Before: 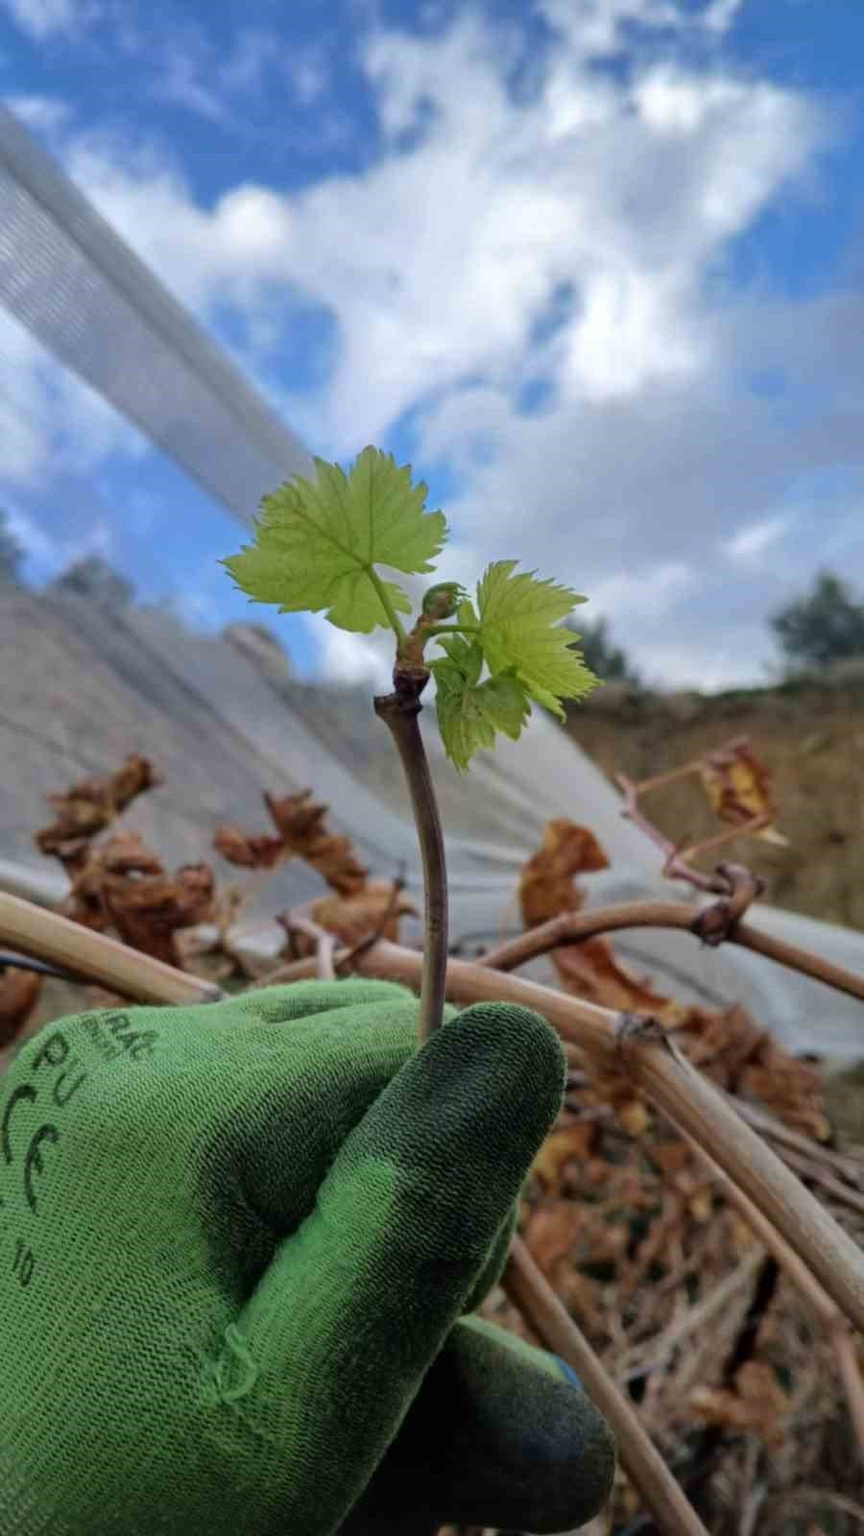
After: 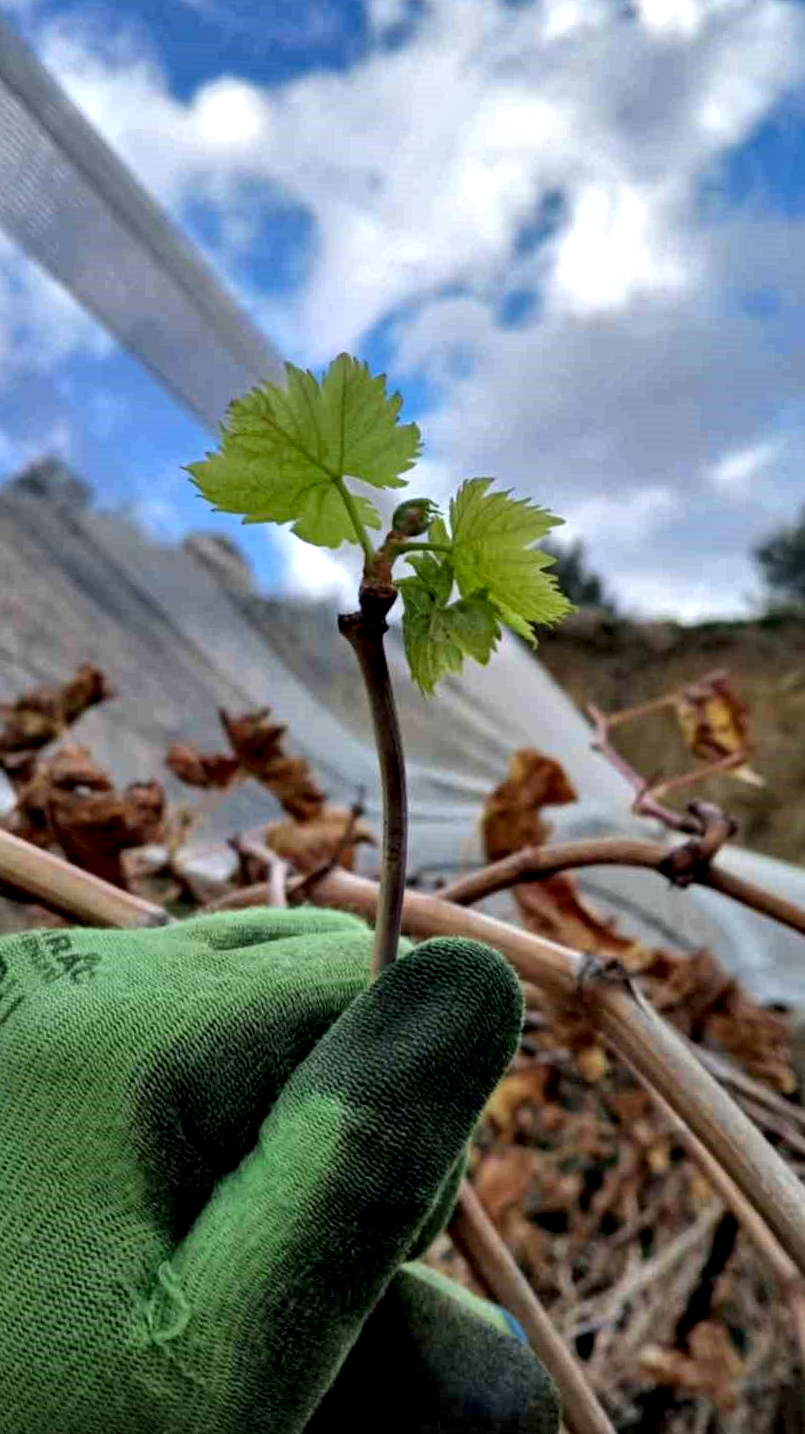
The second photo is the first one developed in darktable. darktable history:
crop and rotate: angle -2.16°, left 3.157%, top 3.978%, right 1.411%, bottom 0.42%
contrast equalizer: octaves 7, y [[0.6 ×6], [0.55 ×6], [0 ×6], [0 ×6], [0 ×6]]
